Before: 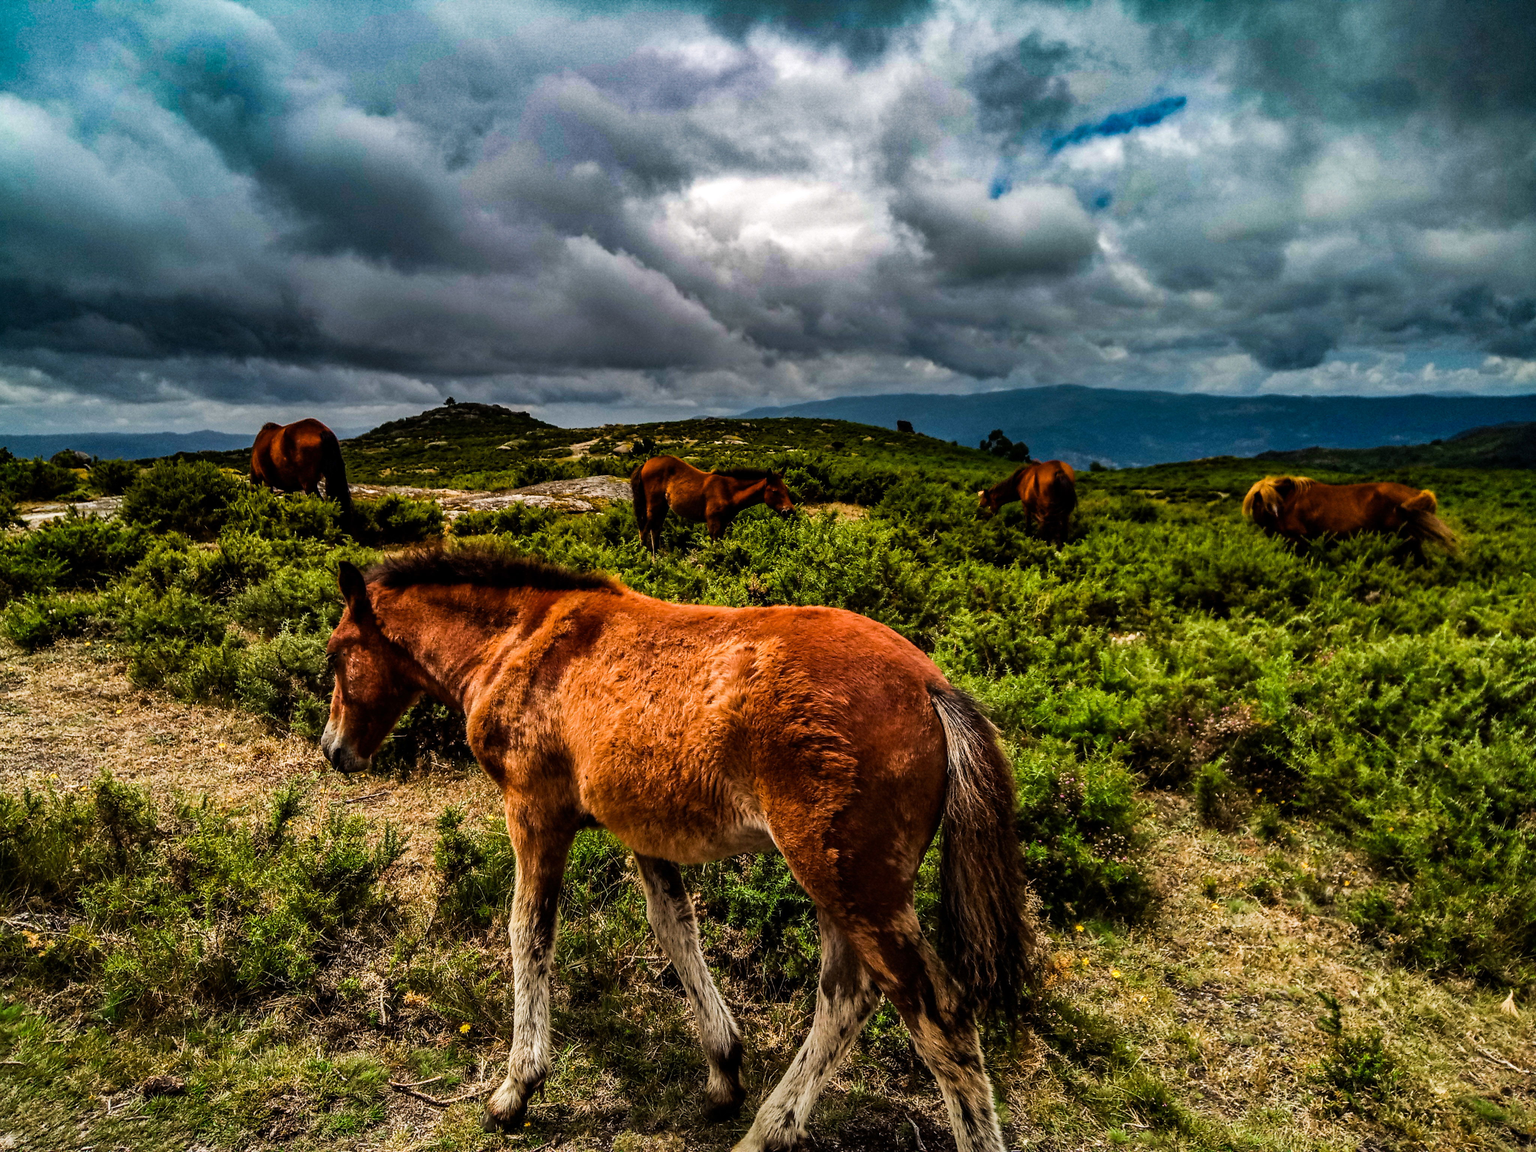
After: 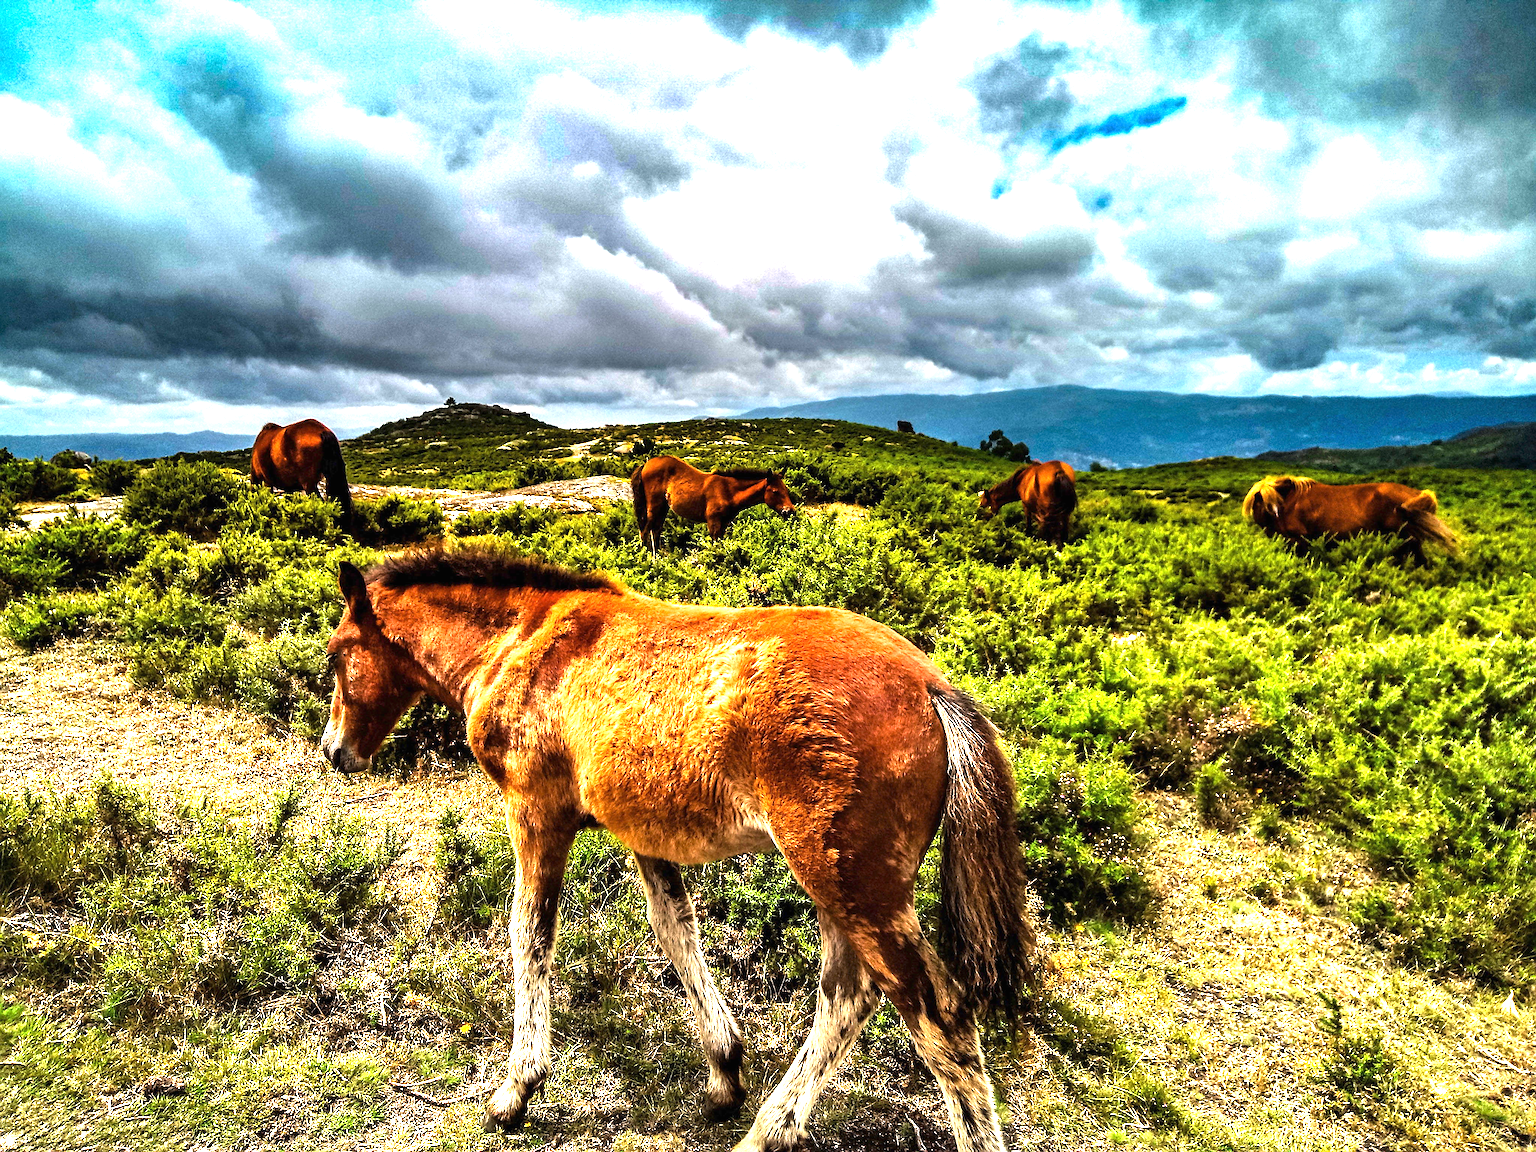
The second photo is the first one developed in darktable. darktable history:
exposure: black level correction 0, exposure 1.978 EV, compensate exposure bias true, compensate highlight preservation false
sharpen: on, module defaults
